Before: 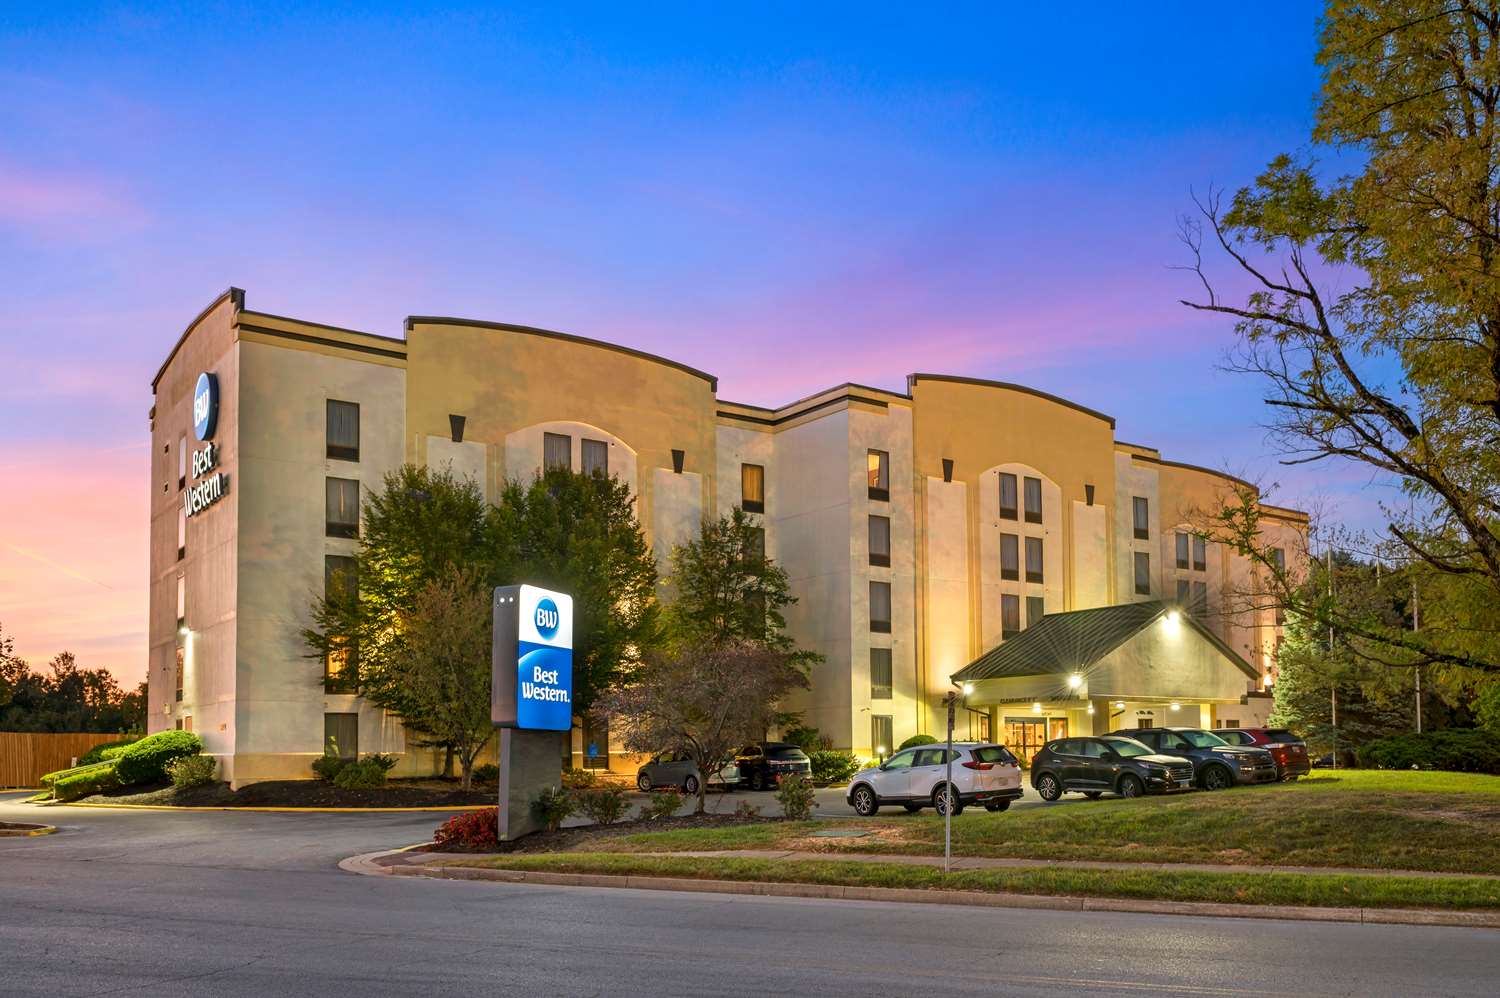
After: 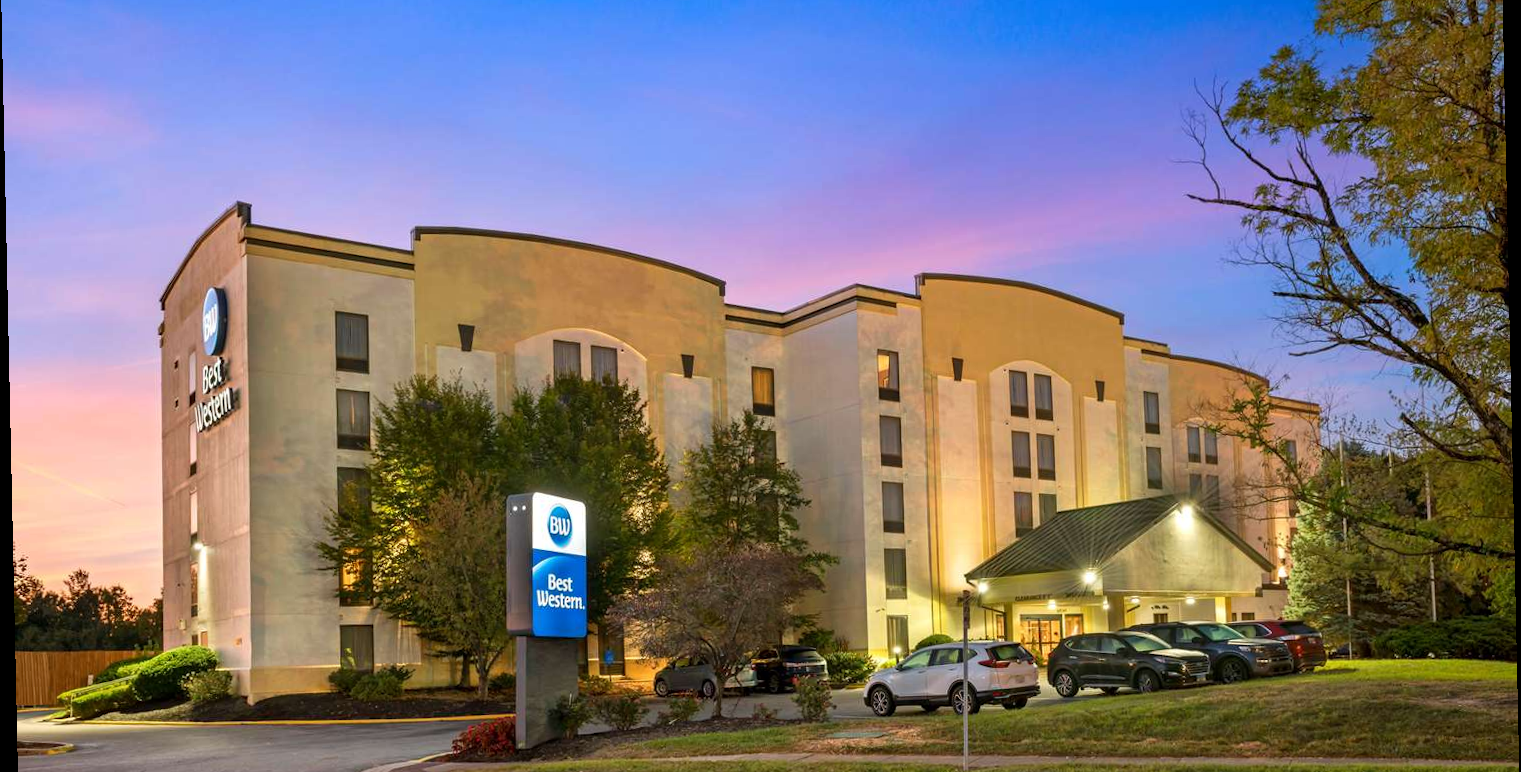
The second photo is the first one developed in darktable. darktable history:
rotate and perspective: rotation -1.24°, automatic cropping off
crop: top 11.038%, bottom 13.962%
